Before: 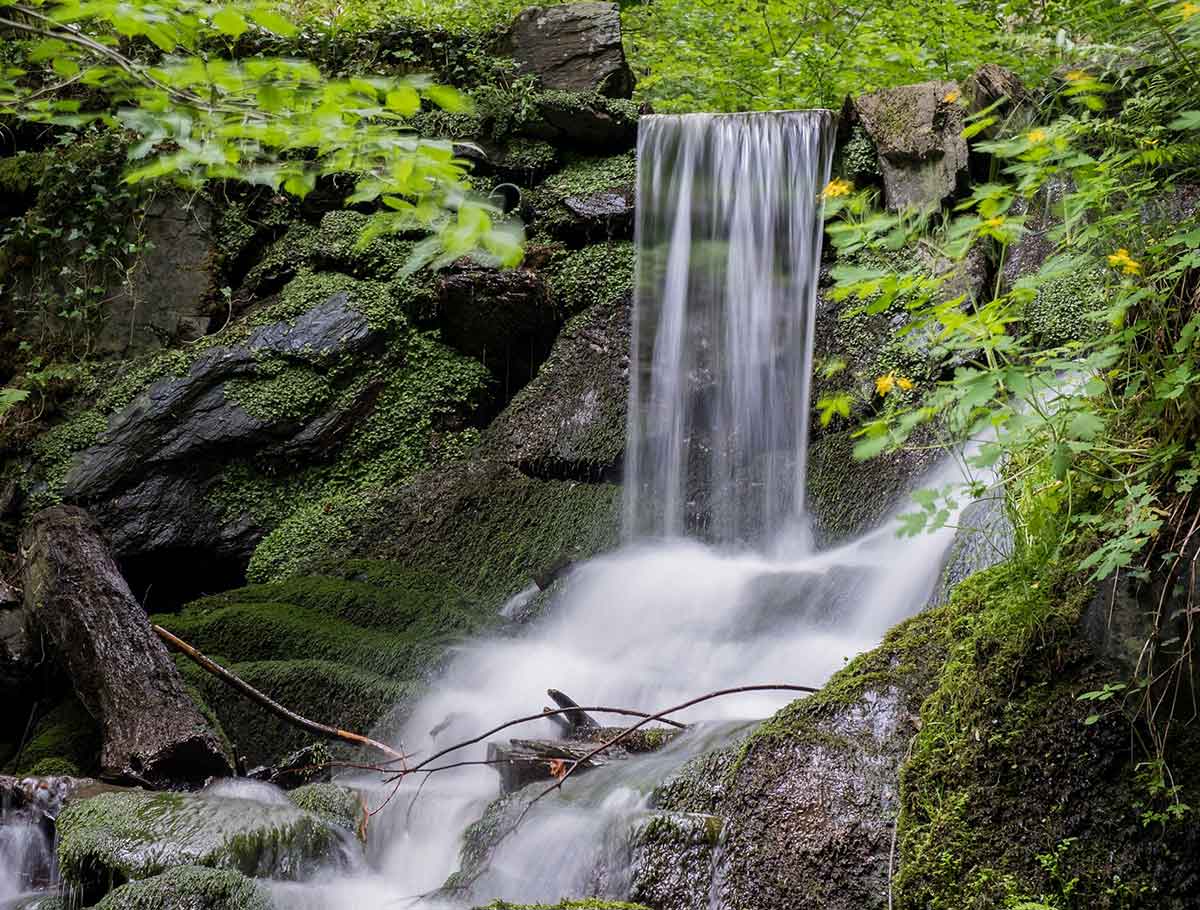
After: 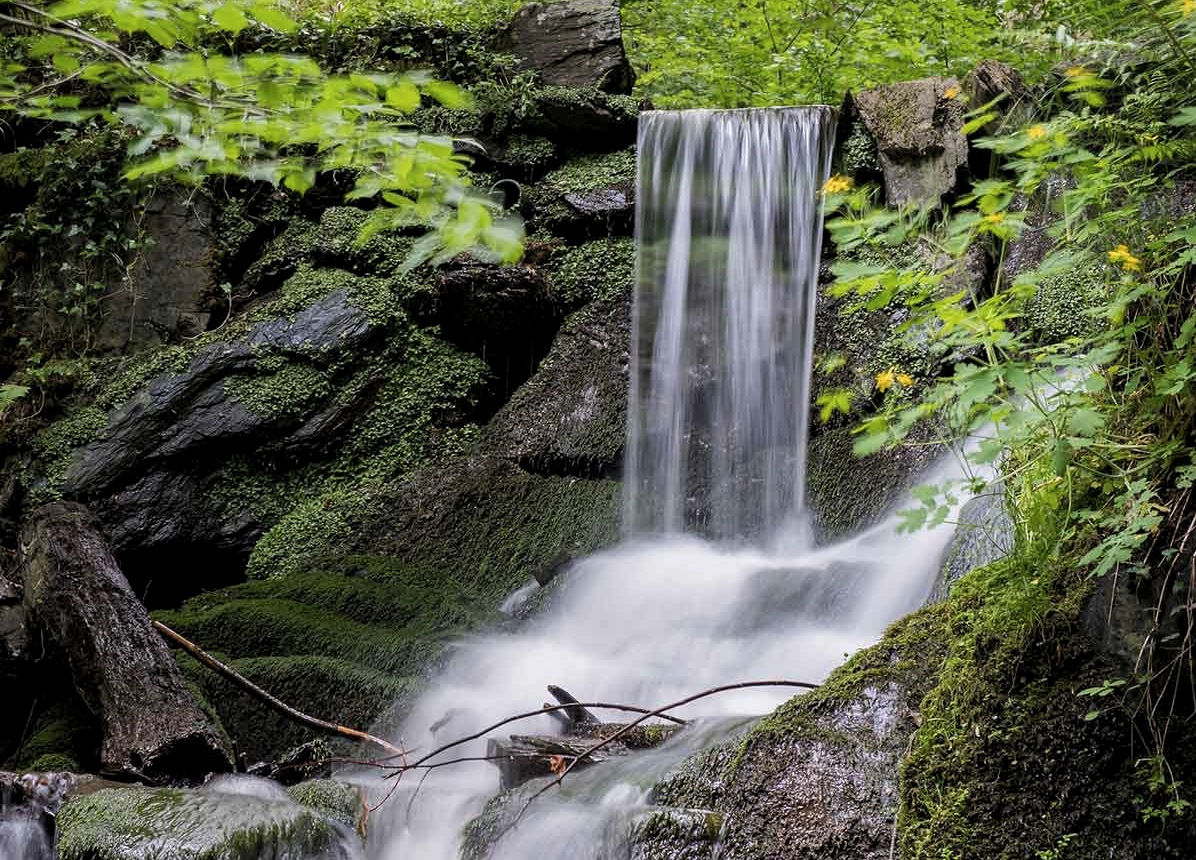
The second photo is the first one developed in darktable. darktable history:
crop: top 0.449%, right 0.26%, bottom 5.008%
contrast brightness saturation: saturation -0.063
levels: levels [0.026, 0.507, 0.987]
